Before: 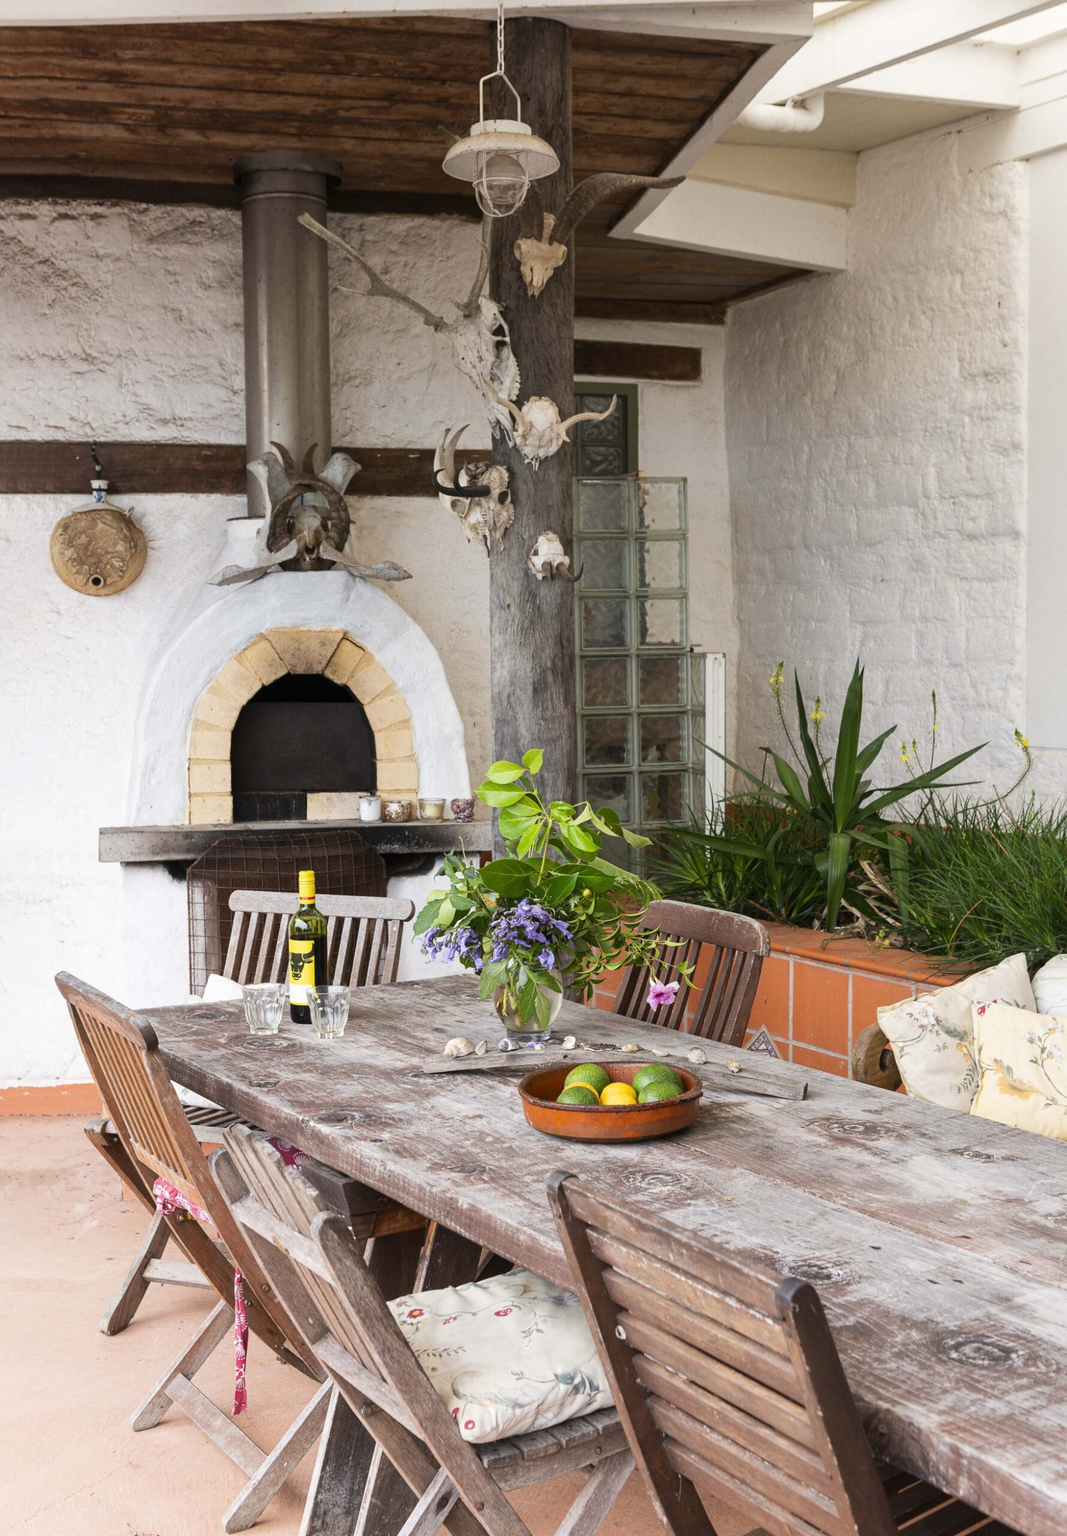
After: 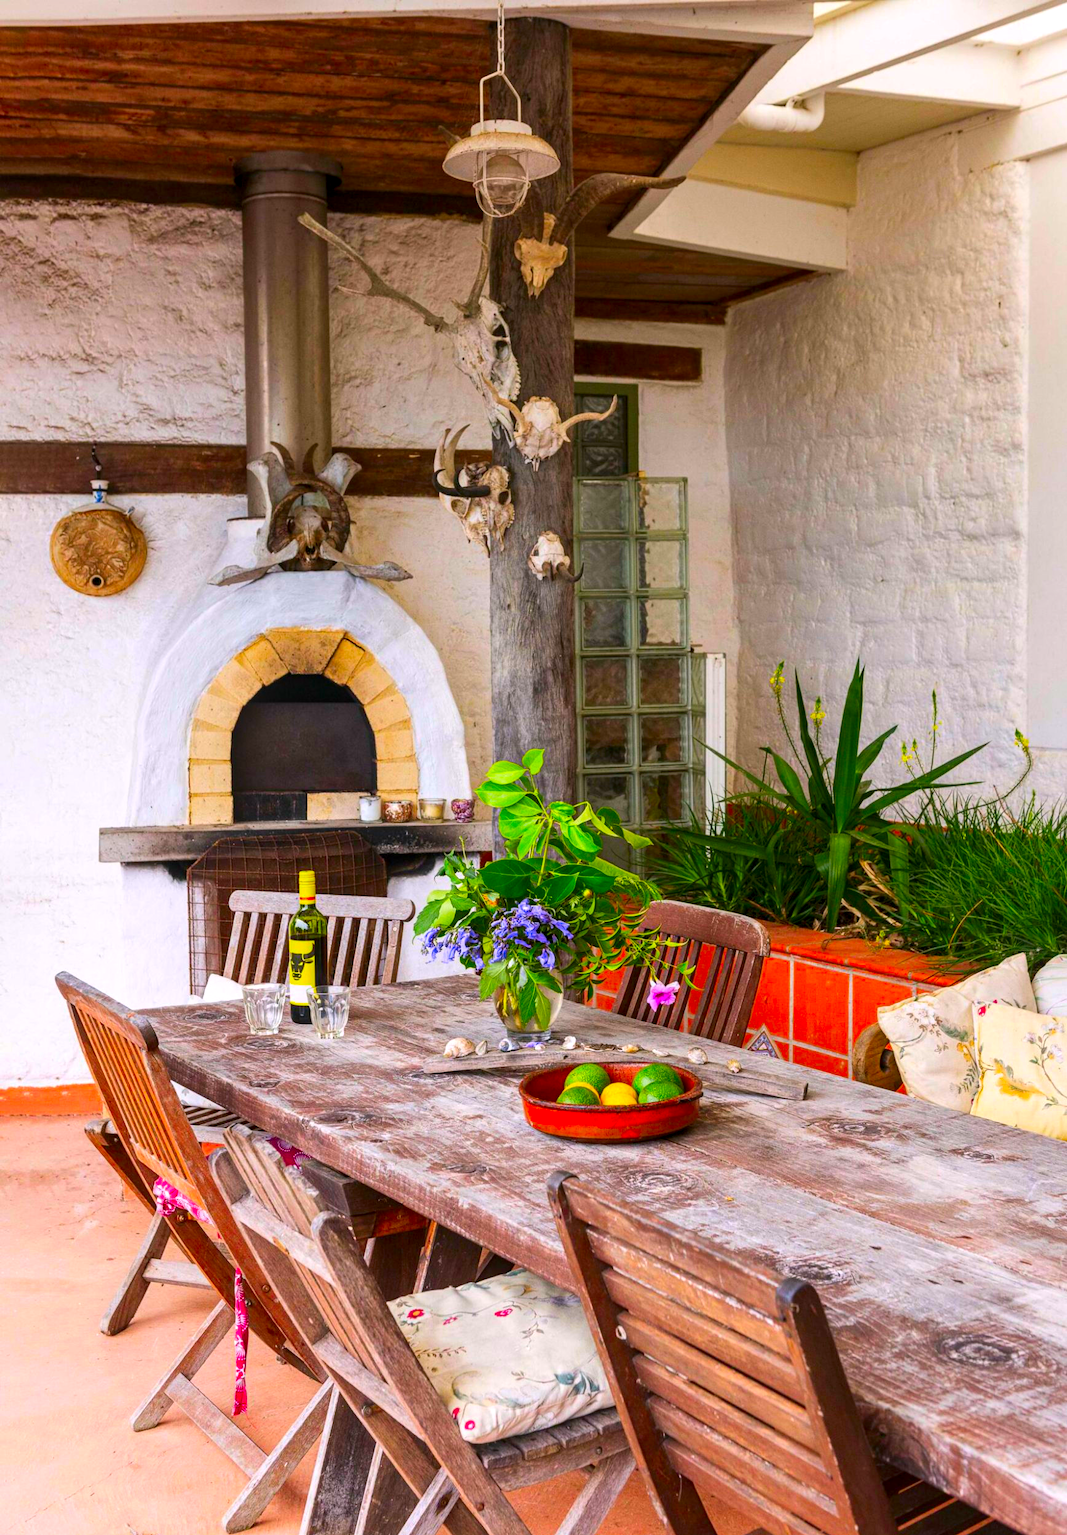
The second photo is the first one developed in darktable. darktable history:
color correction: highlights a* 1.62, highlights b* -1.8, saturation 2.42
local contrast: detail 130%
